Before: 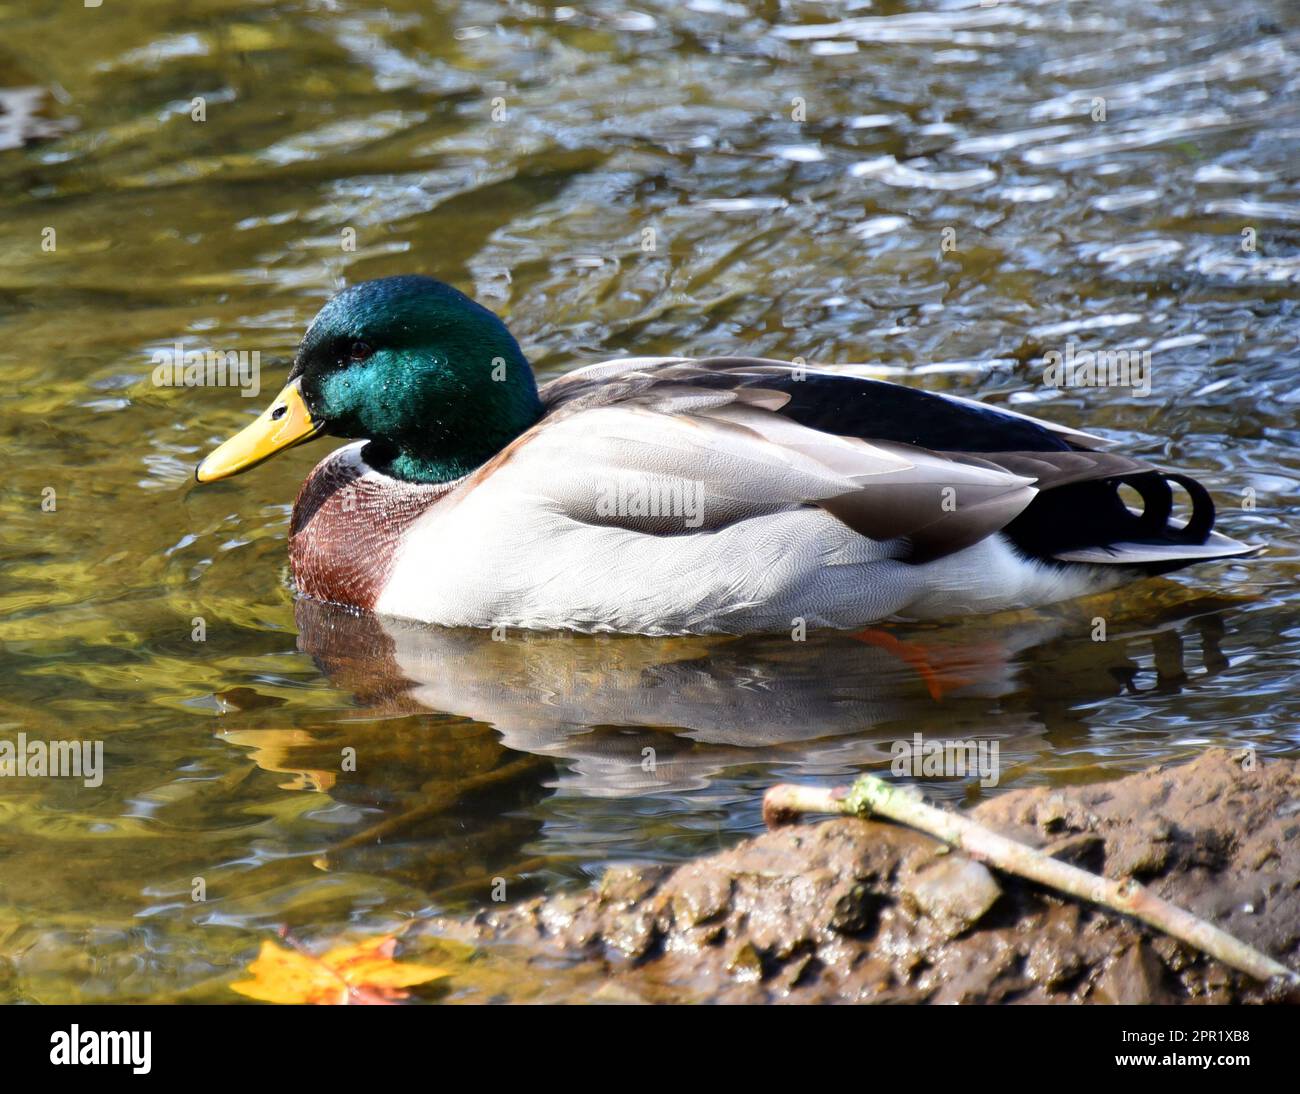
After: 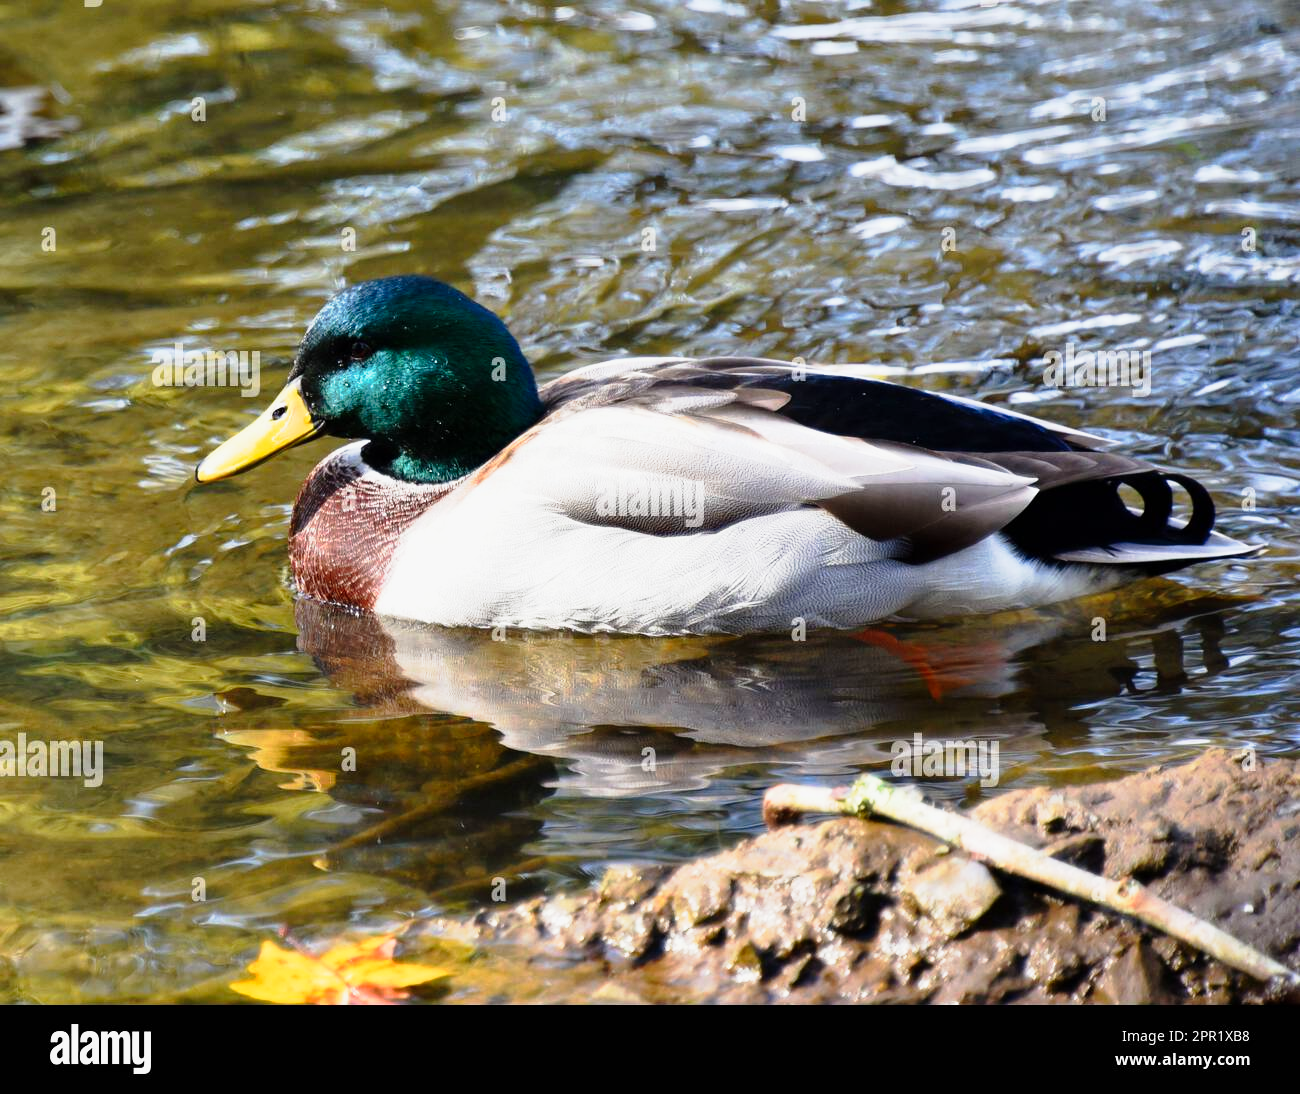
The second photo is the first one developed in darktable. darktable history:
tone curve: curves: ch0 [(0, 0) (0.105, 0.08) (0.195, 0.18) (0.283, 0.288) (0.384, 0.419) (0.485, 0.531) (0.638, 0.69) (0.795, 0.879) (1, 0.977)]; ch1 [(0, 0) (0.161, 0.092) (0.35, 0.33) (0.379, 0.401) (0.456, 0.469) (0.498, 0.503) (0.531, 0.537) (0.596, 0.621) (0.635, 0.655) (1, 1)]; ch2 [(0, 0) (0.371, 0.362) (0.437, 0.437) (0.483, 0.484) (0.53, 0.515) (0.56, 0.58) (0.622, 0.606) (1, 1)], preserve colors none
